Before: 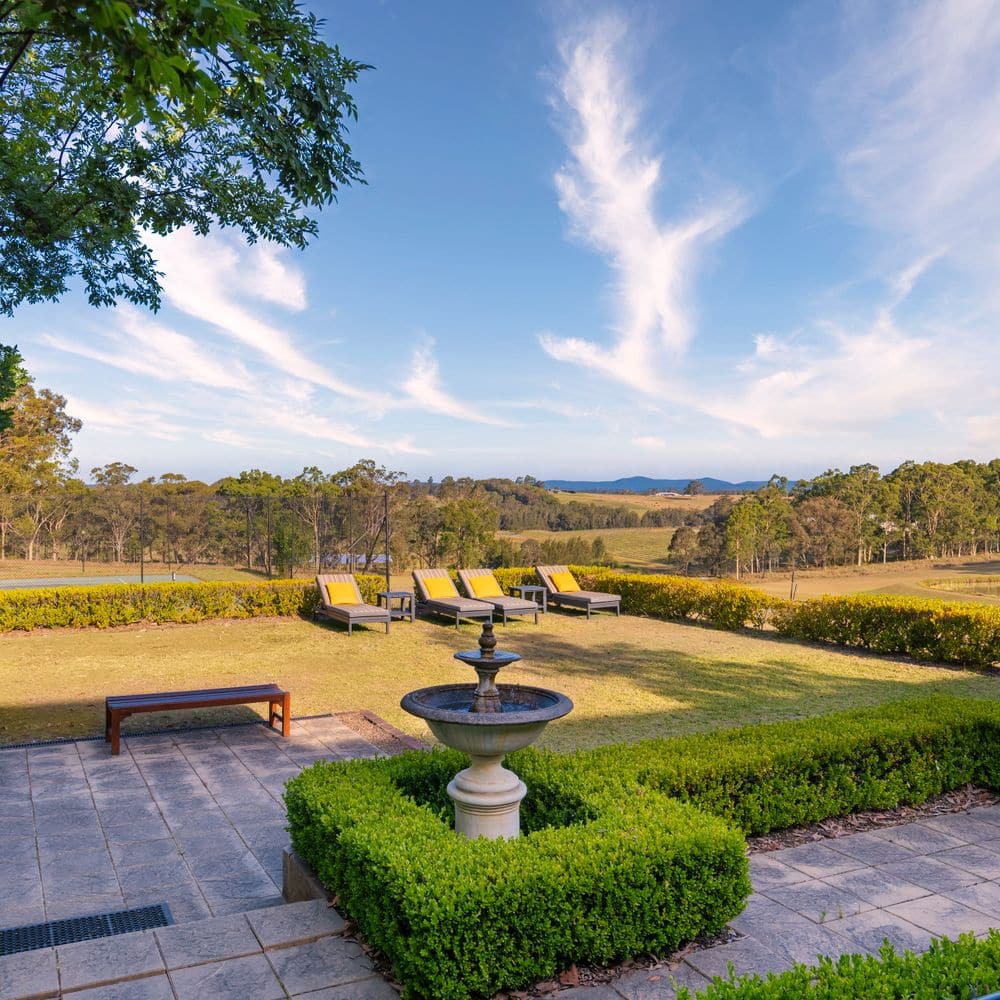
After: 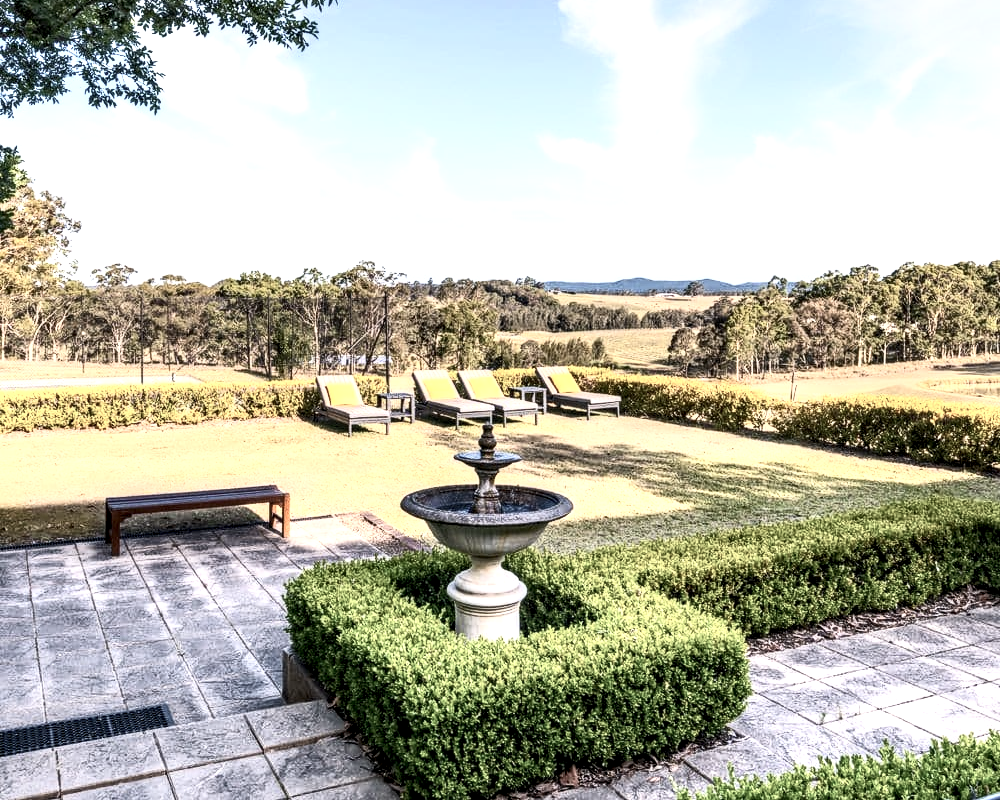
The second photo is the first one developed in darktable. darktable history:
contrast brightness saturation: contrast 0.57, brightness 0.57, saturation -0.34
local contrast: highlights 65%, shadows 54%, detail 169%, midtone range 0.514
exposure: black level correction 0.002, compensate highlight preservation false
crop and rotate: top 19.998%
